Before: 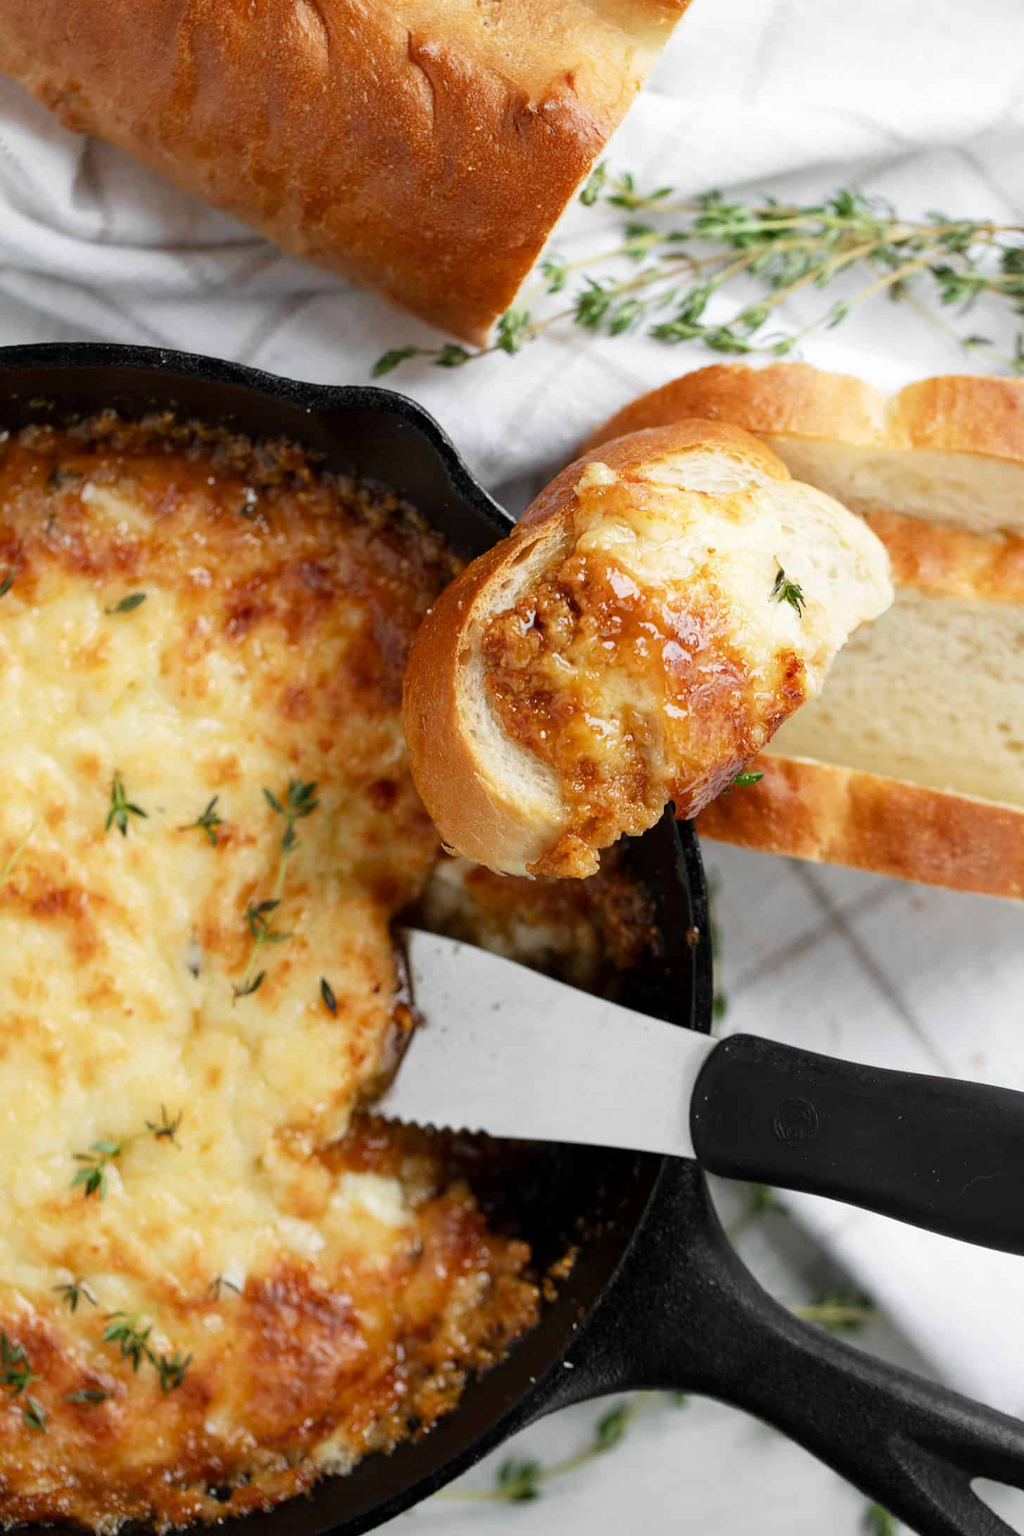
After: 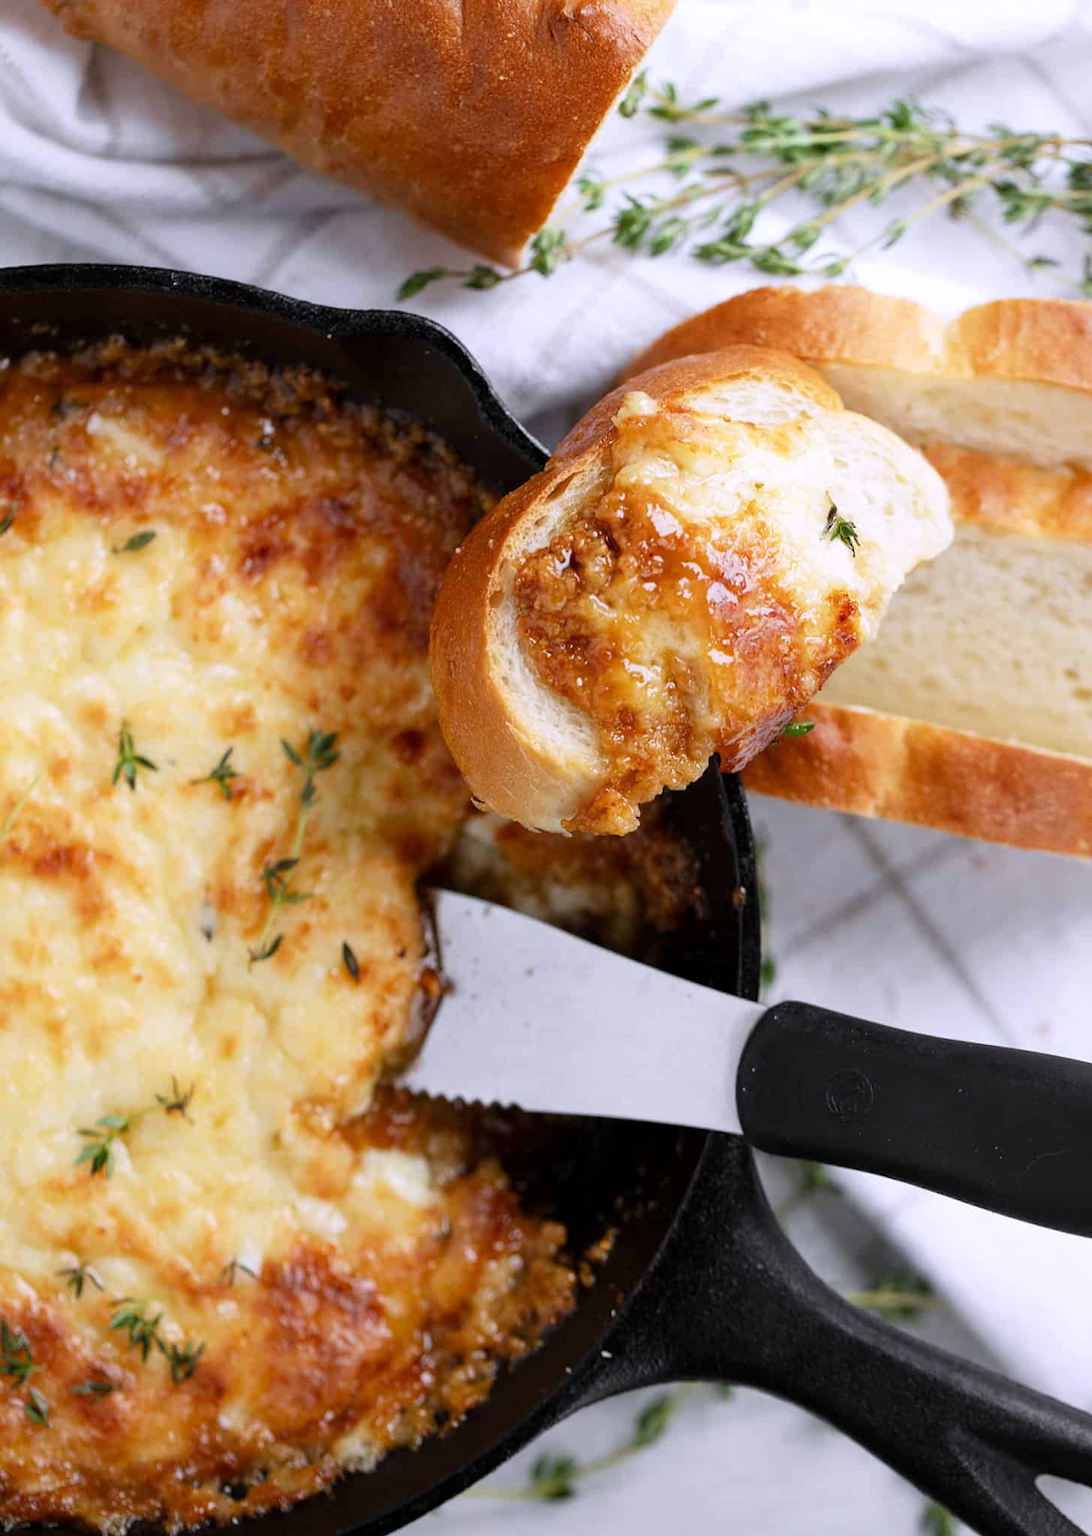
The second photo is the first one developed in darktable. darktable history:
crop and rotate: top 6.25%
white balance: red 1.004, blue 1.096
